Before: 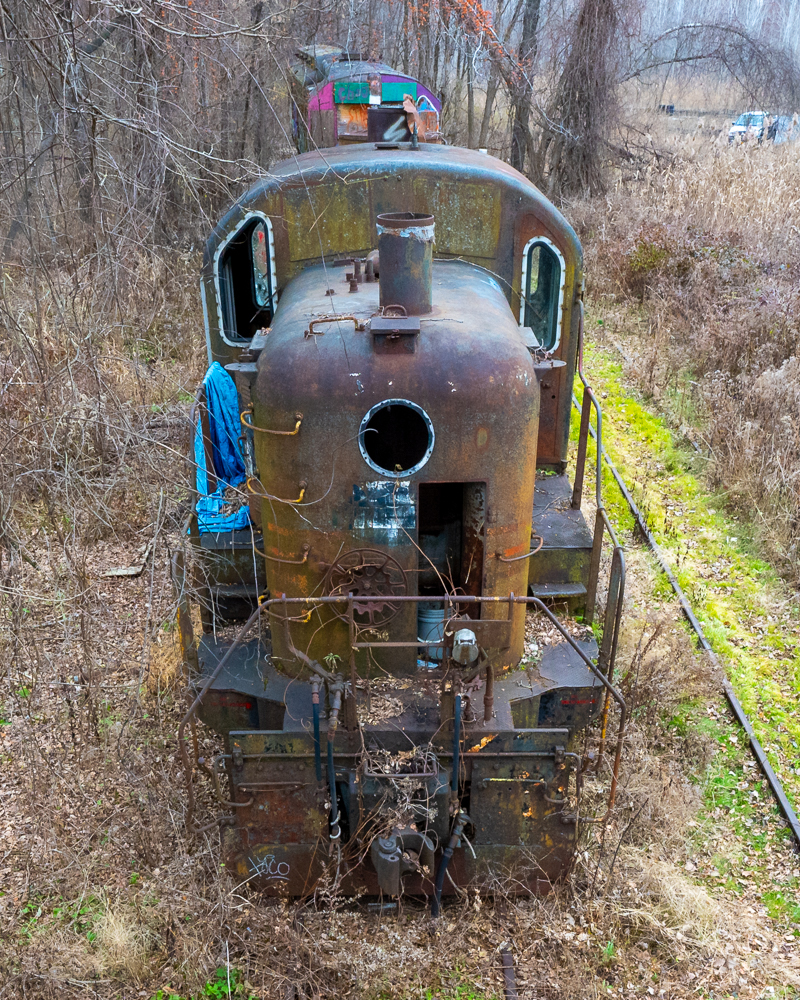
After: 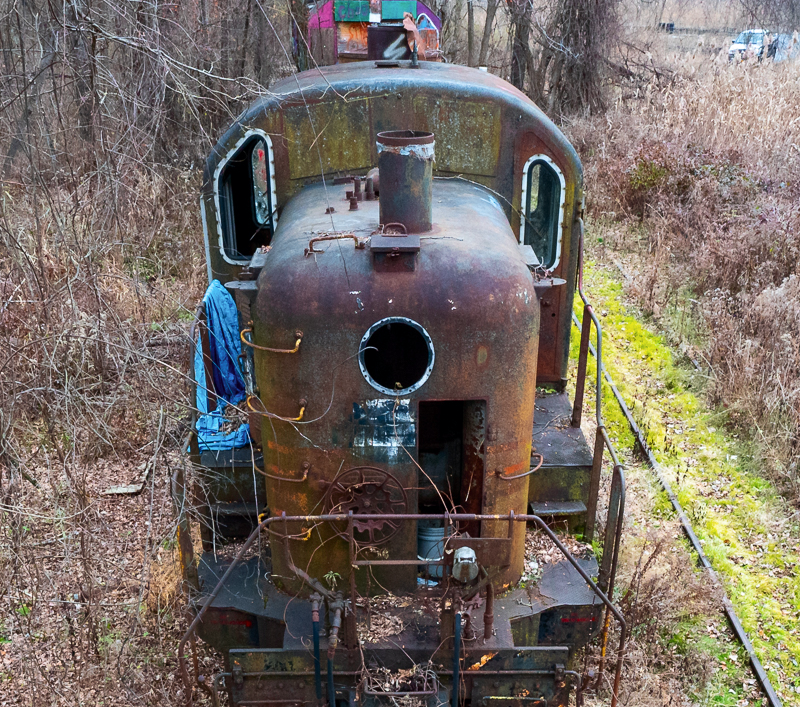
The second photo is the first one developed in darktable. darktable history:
crop and rotate: top 8.293%, bottom 20.996%
tone curve: curves: ch0 [(0, 0) (0.227, 0.17) (0.766, 0.774) (1, 1)]; ch1 [(0, 0) (0.114, 0.127) (0.437, 0.452) (0.498, 0.498) (0.529, 0.541) (0.579, 0.589) (1, 1)]; ch2 [(0, 0) (0.233, 0.259) (0.493, 0.492) (0.587, 0.573) (1, 1)], color space Lab, independent channels, preserve colors none
